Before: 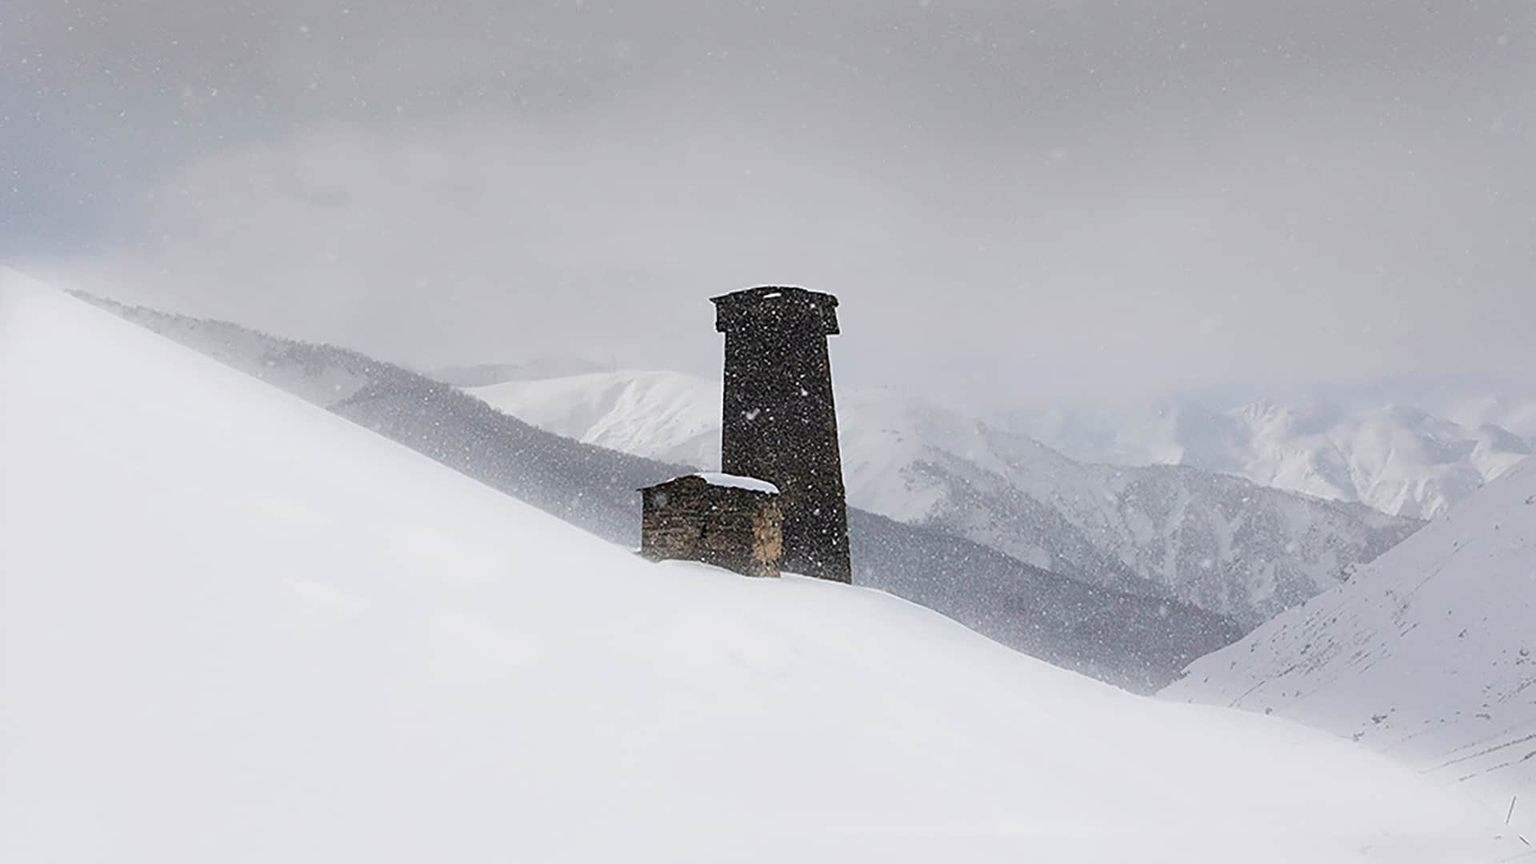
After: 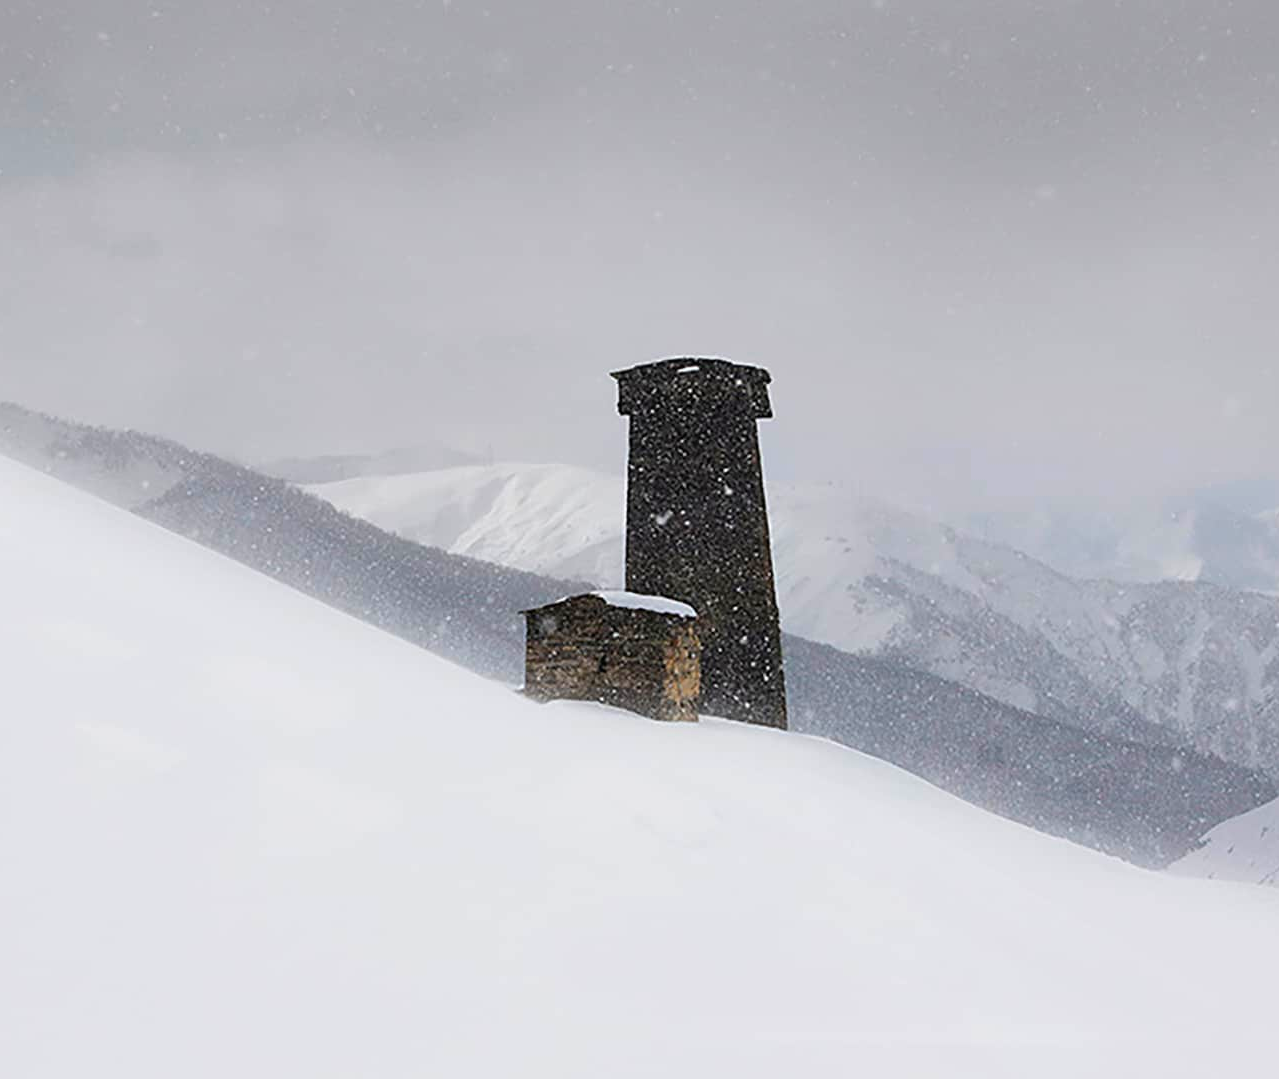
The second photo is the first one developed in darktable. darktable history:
crop and rotate: left 14.436%, right 18.898%
color balance rgb: perceptual saturation grading › global saturation 20%, global vibrance 20%
color correction: saturation 0.98
